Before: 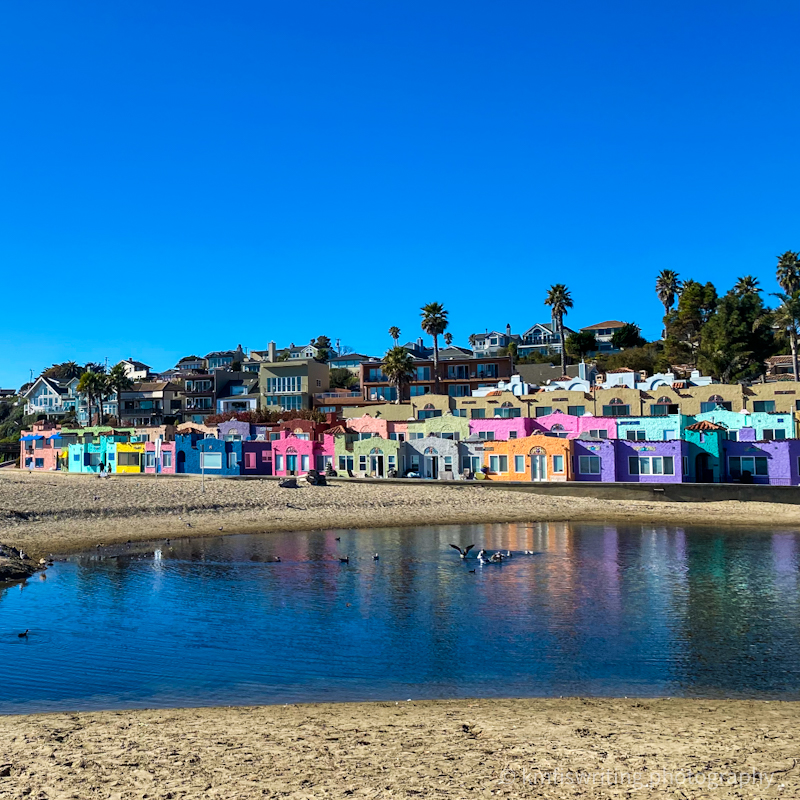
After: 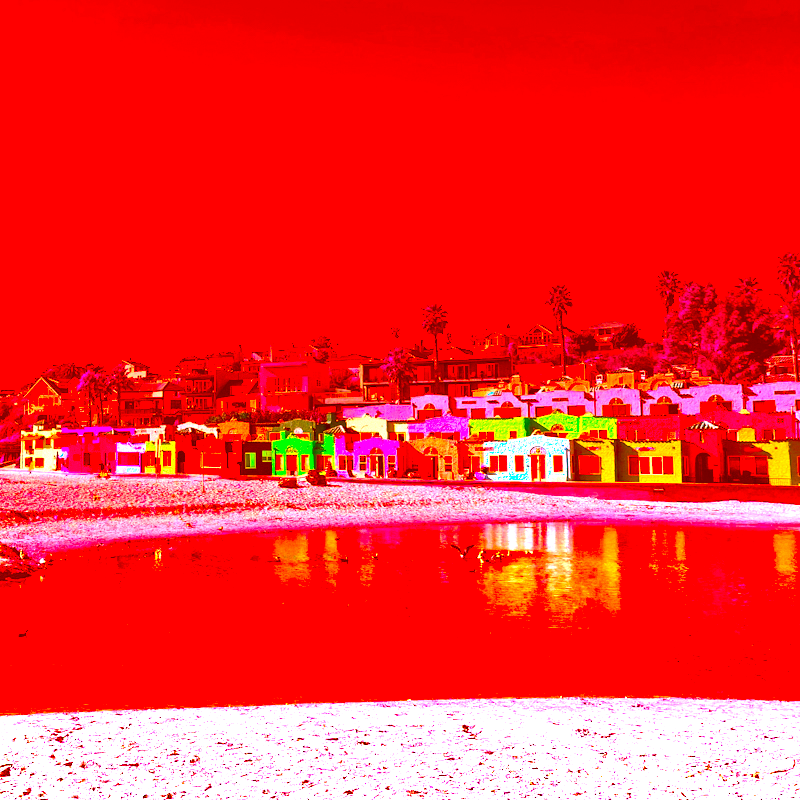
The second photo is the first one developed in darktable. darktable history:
color correction: highlights a* -39.68, highlights b* -40, shadows a* -40, shadows b* -40, saturation -3
graduated density: density -3.9 EV
